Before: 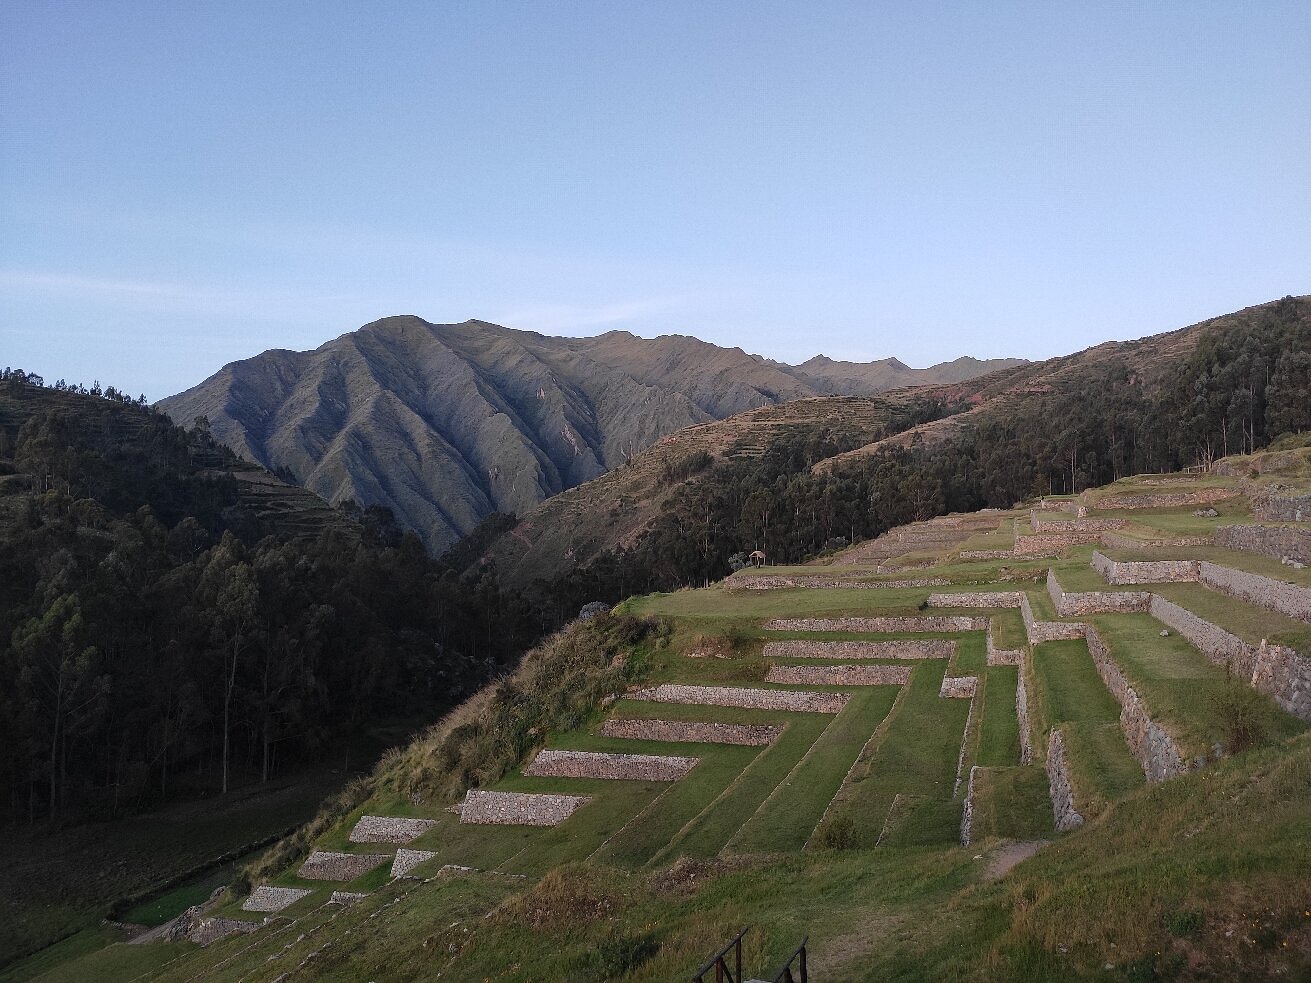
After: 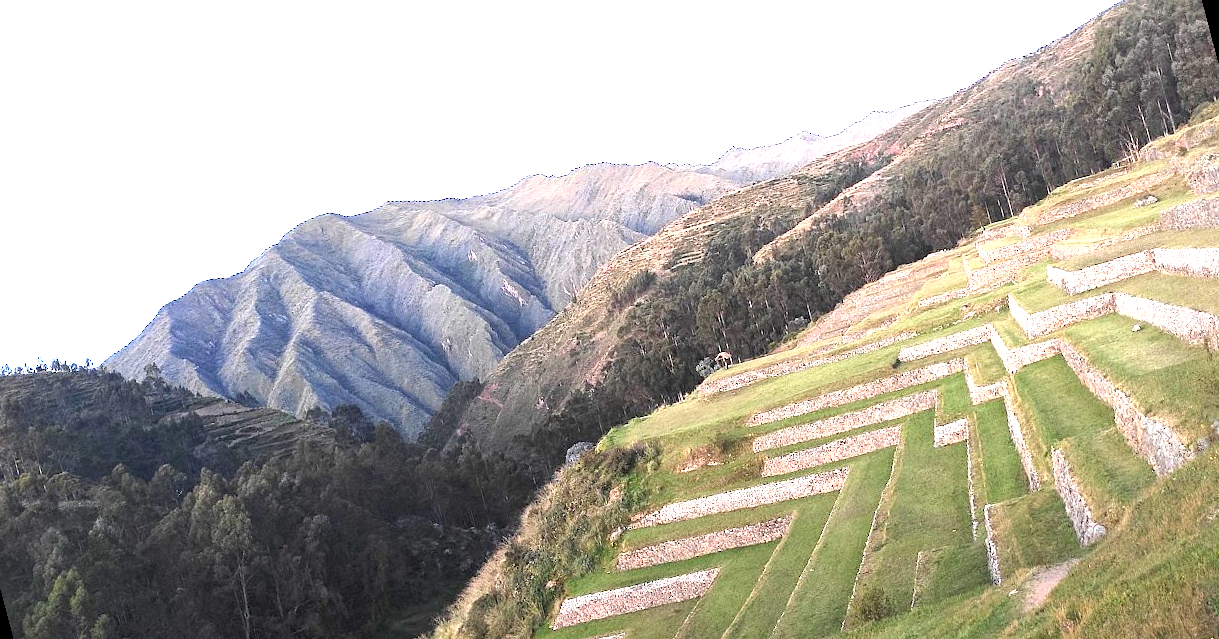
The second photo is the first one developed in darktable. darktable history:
exposure: exposure 2.25 EV, compensate highlight preservation false
rotate and perspective: rotation -14.8°, crop left 0.1, crop right 0.903, crop top 0.25, crop bottom 0.748
